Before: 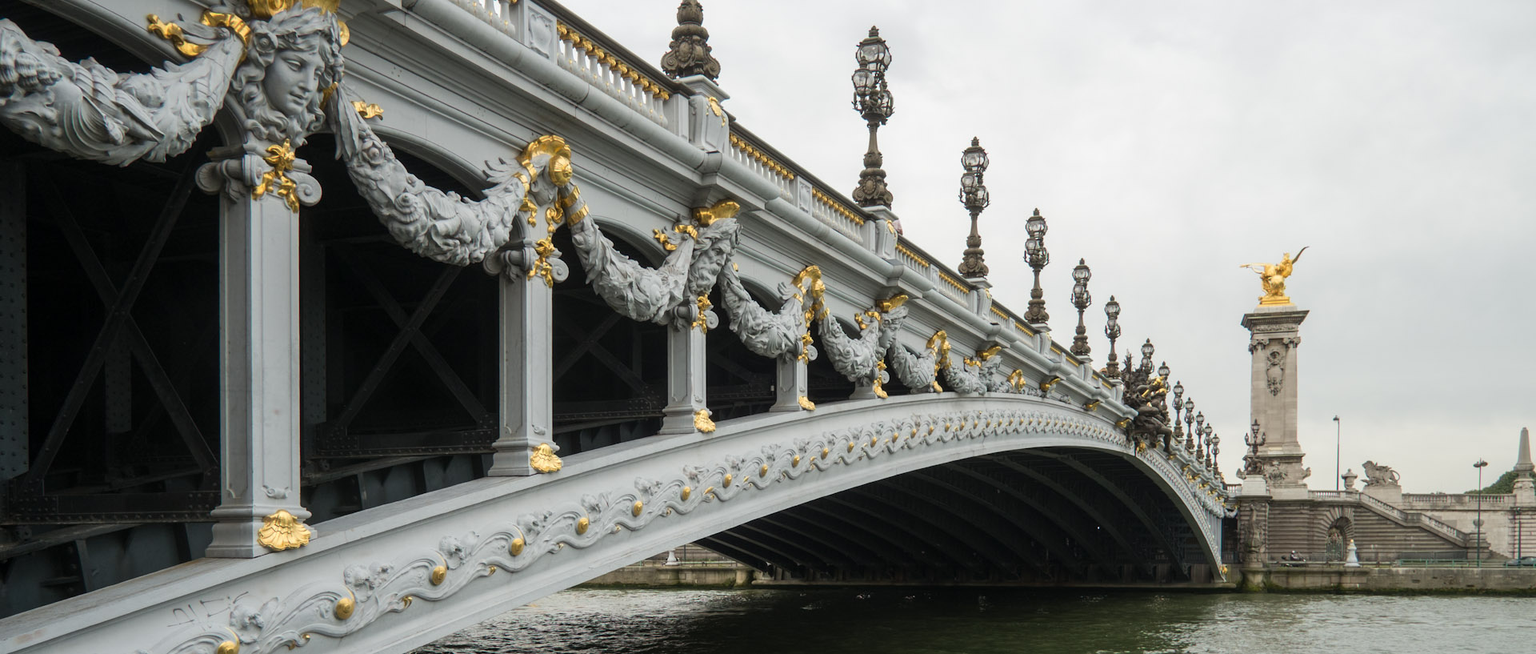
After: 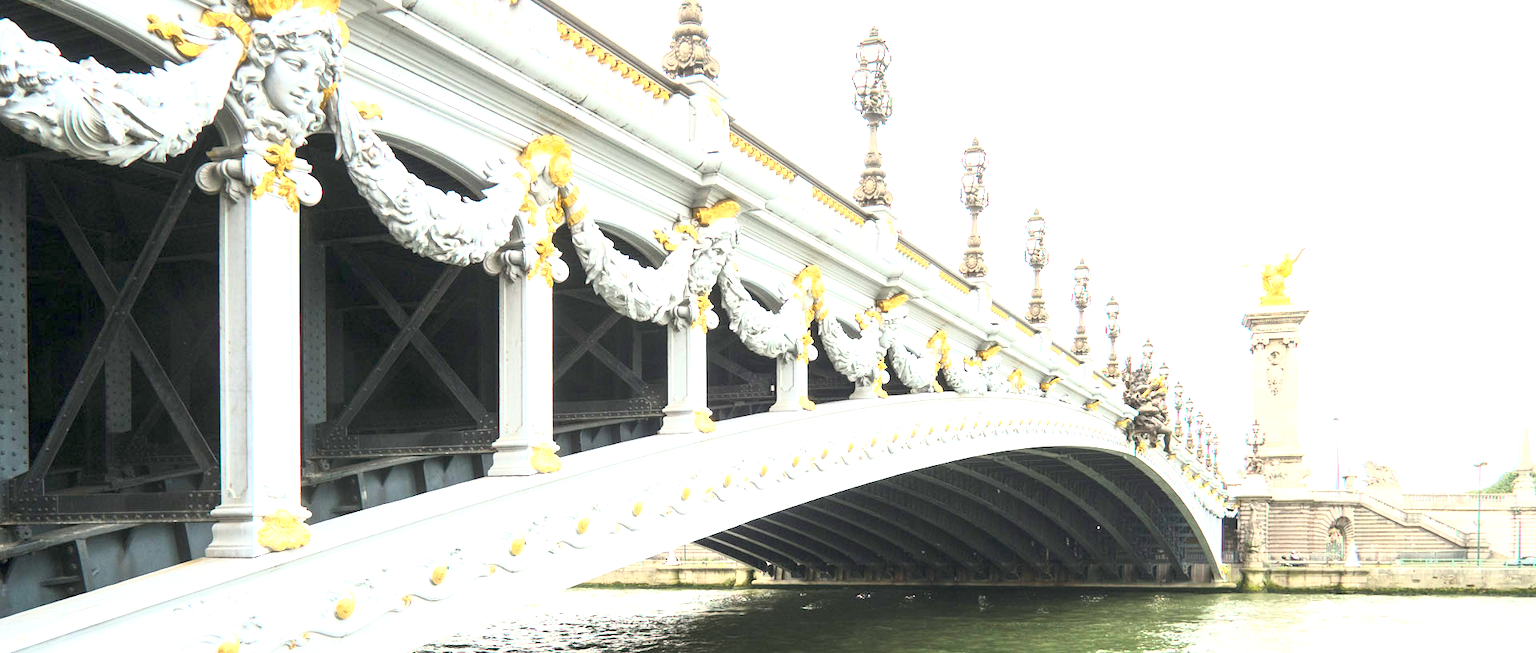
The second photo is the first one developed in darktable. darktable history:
exposure: exposure 2.26 EV, compensate highlight preservation false
base curve: curves: ch0 [(0, 0) (0.557, 0.834) (1, 1)]
